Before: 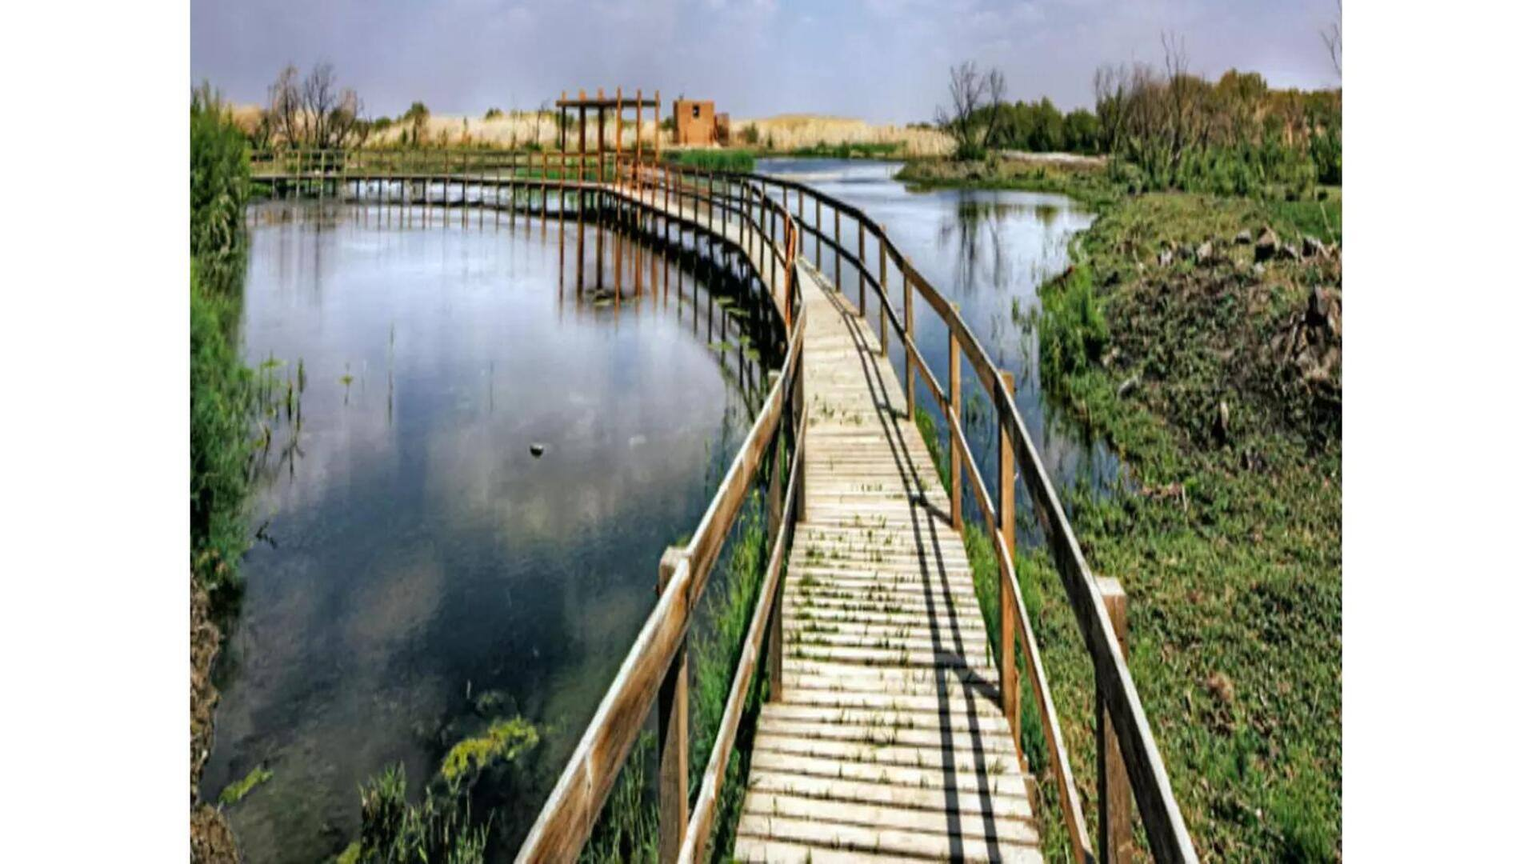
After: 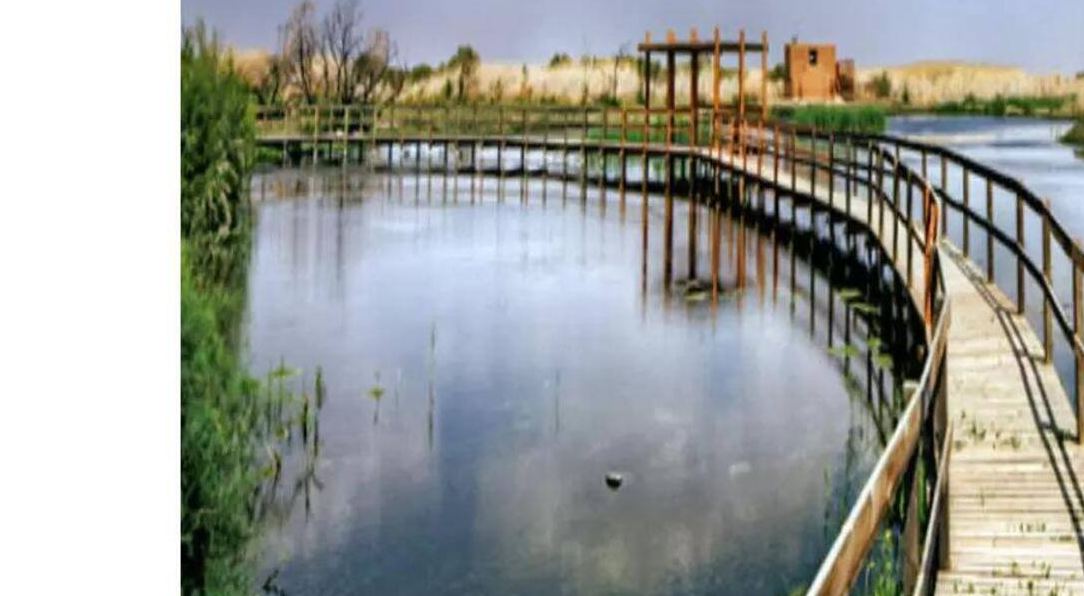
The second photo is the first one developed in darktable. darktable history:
crop and rotate: left 3.02%, top 7.622%, right 40.488%, bottom 37.162%
